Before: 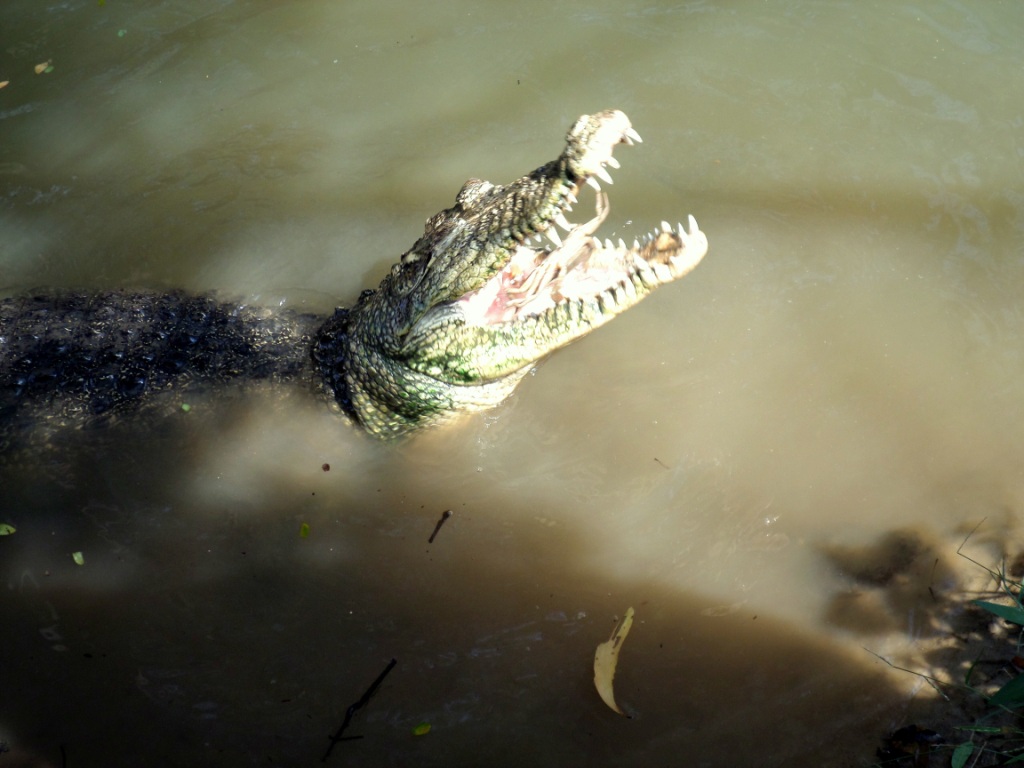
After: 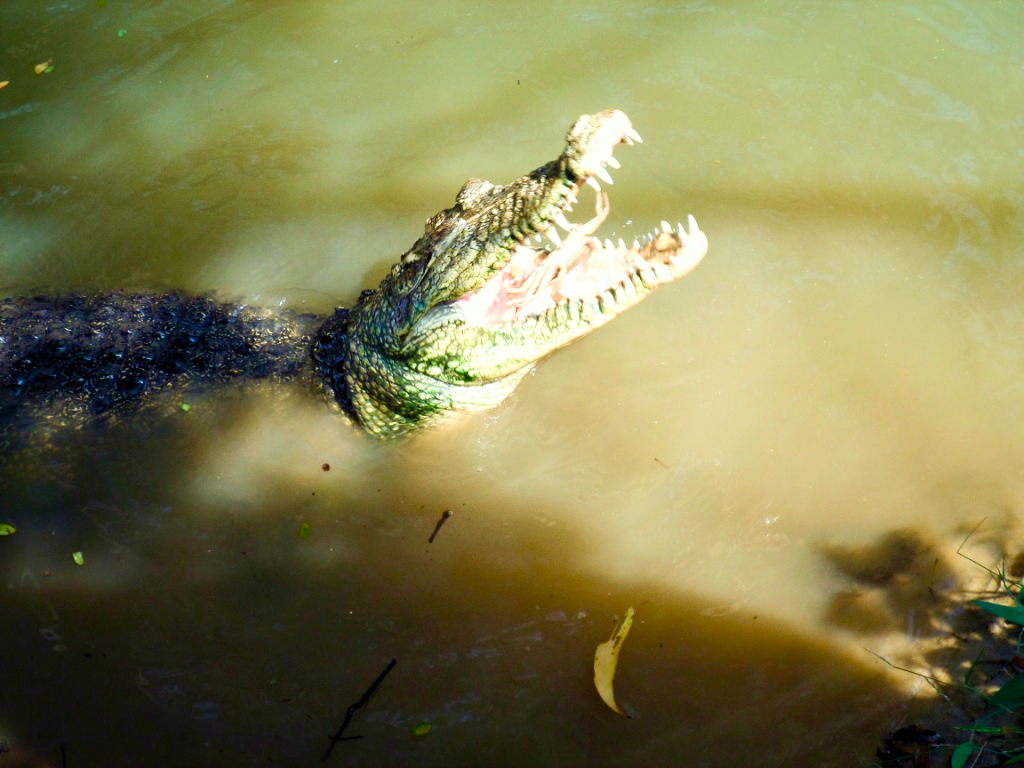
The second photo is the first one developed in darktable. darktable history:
color balance rgb: power › hue 60.67°, perceptual saturation grading › global saturation 24.764%, perceptual saturation grading › highlights -50.745%, perceptual saturation grading › mid-tones 19.331%, perceptual saturation grading › shadows 61.469%
contrast brightness saturation: contrast 0.204, brightness 0.167, saturation 0.222
velvia: strength 40.5%
